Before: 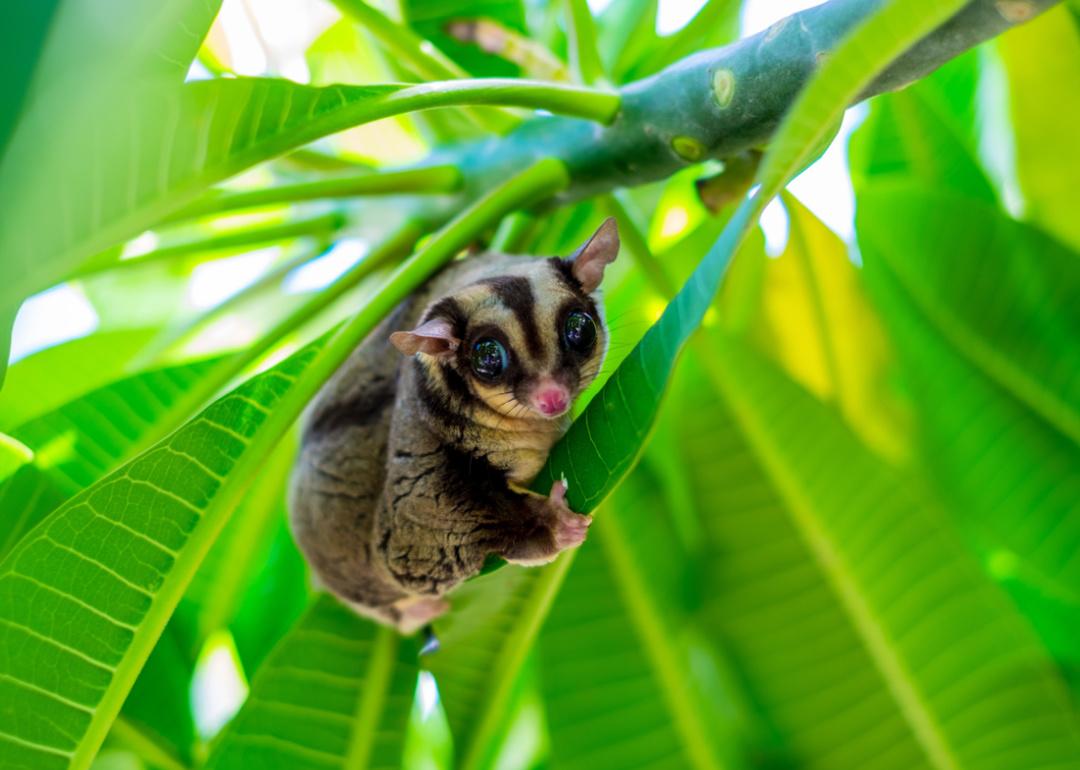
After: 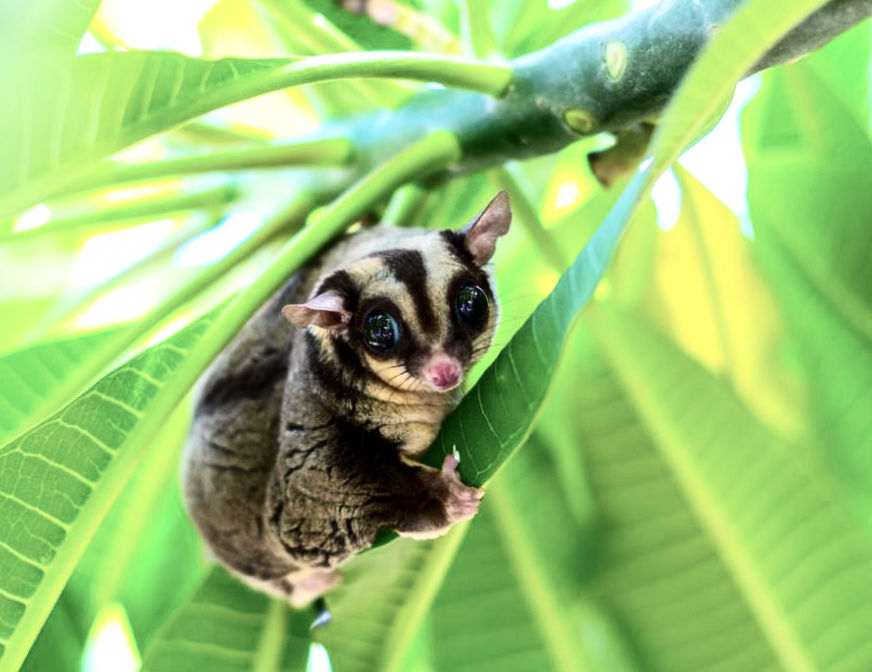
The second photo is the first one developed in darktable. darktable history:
exposure: black level correction 0, exposure 0.5 EV, compensate highlight preservation false
crop: left 10.025%, top 3.572%, right 9.174%, bottom 9.152%
contrast brightness saturation: contrast 0.248, saturation -0.313
